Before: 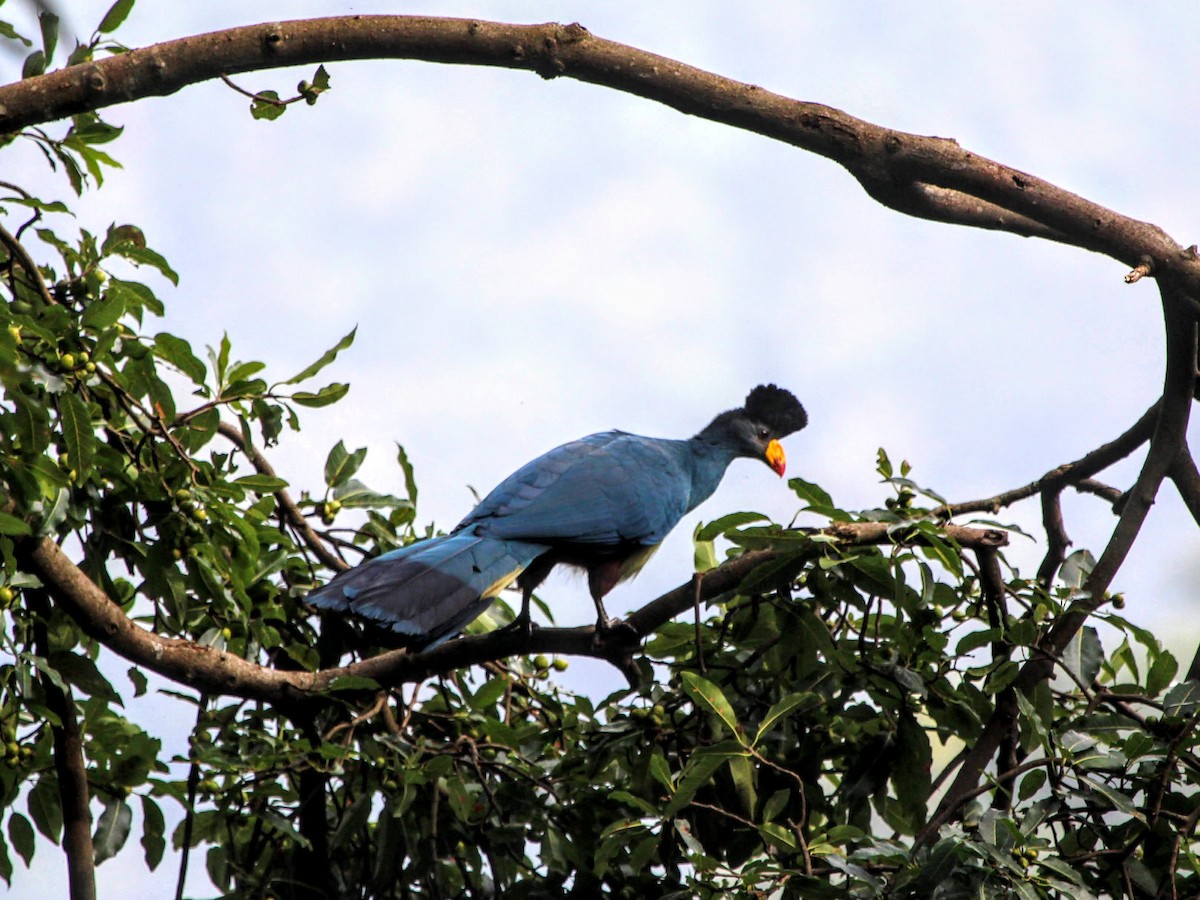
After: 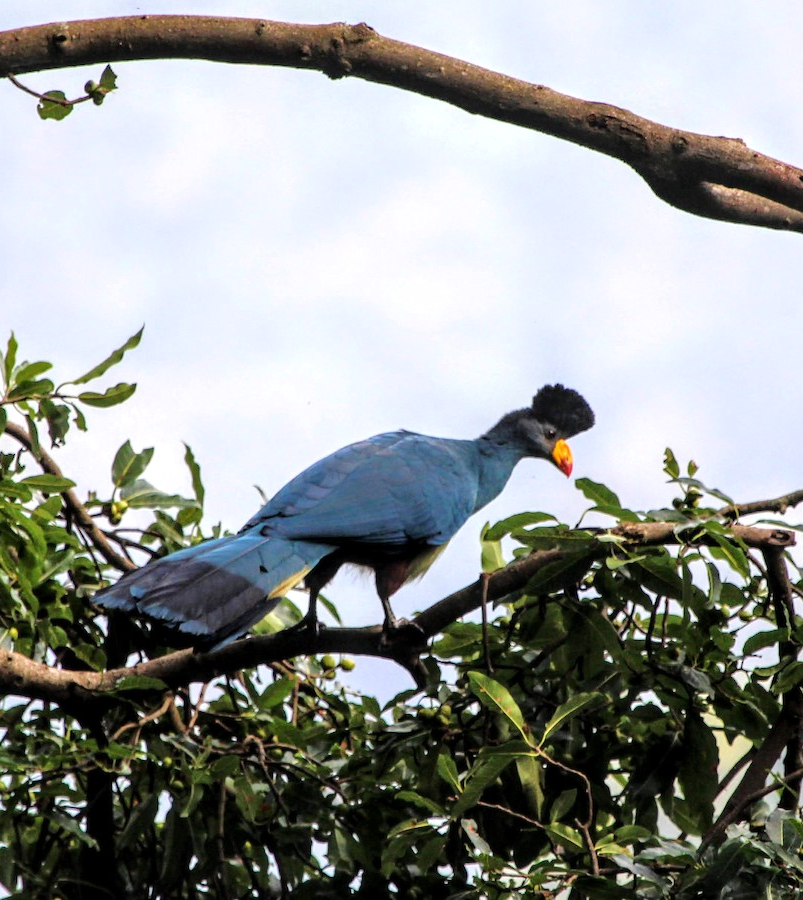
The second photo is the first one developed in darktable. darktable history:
tone equalizer: -8 EV 0.012 EV, -7 EV -0.02 EV, -6 EV 0.033 EV, -5 EV 0.048 EV, -4 EV 0.277 EV, -3 EV 0.649 EV, -2 EV 0.564 EV, -1 EV 0.178 EV, +0 EV 0.055 EV
crop and rotate: left 17.809%, right 15.257%
